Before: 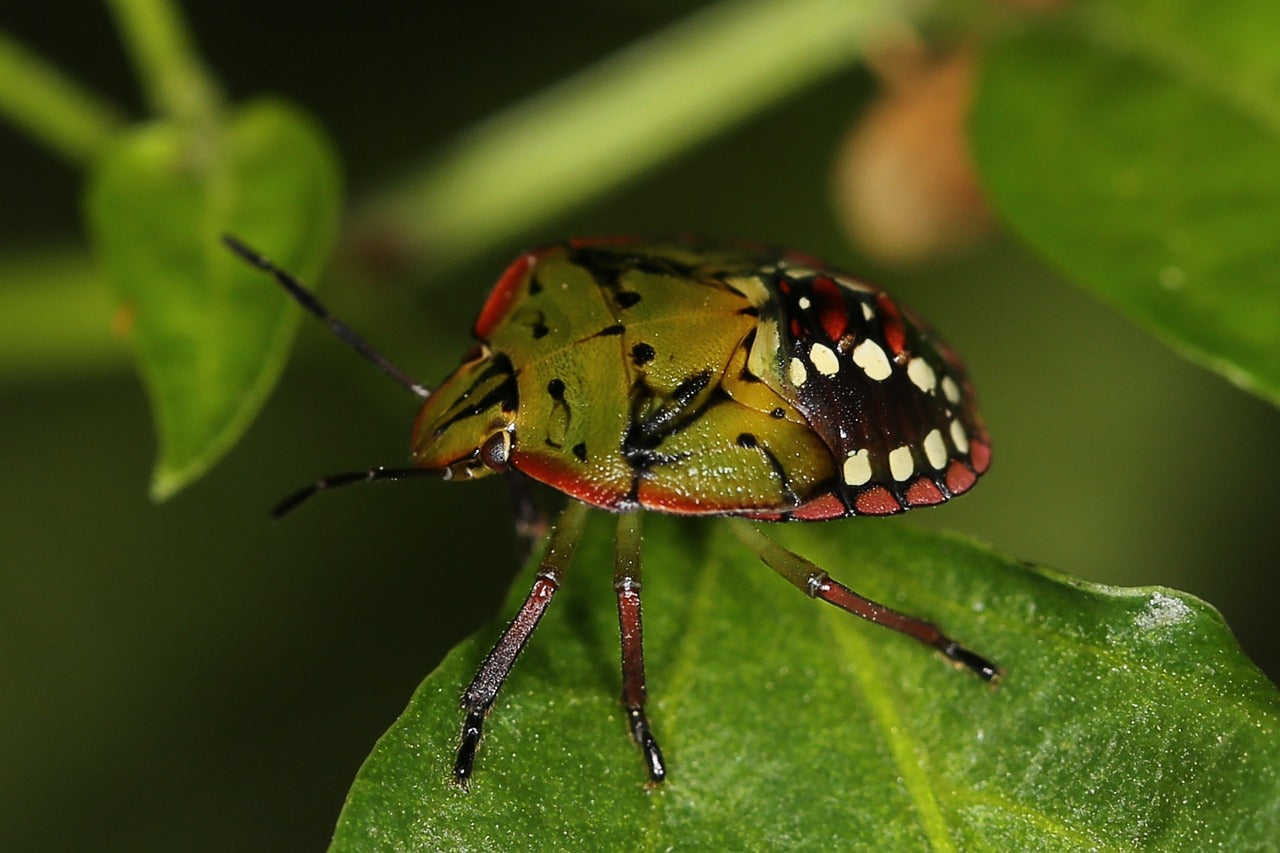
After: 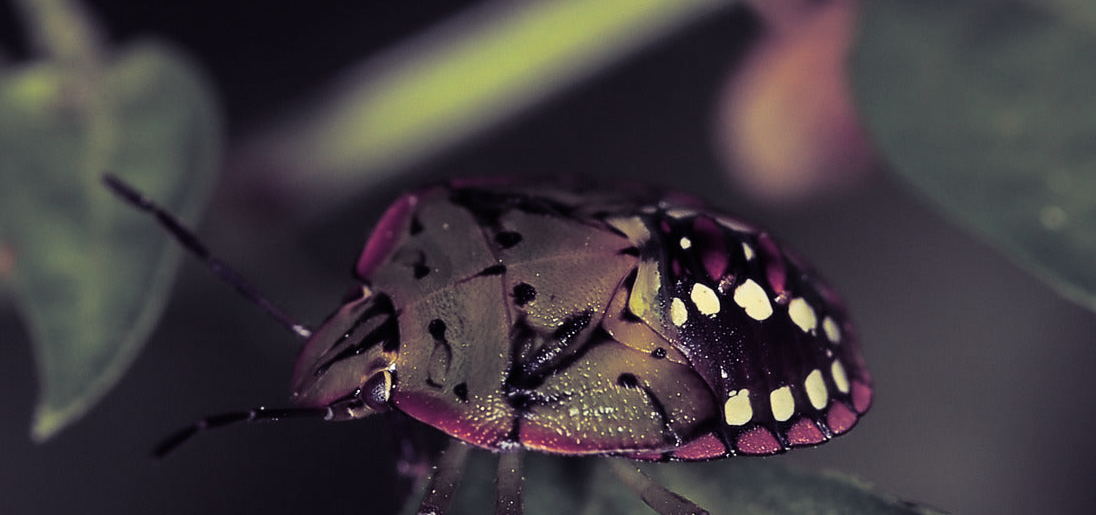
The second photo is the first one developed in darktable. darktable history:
split-toning: shadows › hue 255.6°, shadows › saturation 0.66, highlights › hue 43.2°, highlights › saturation 0.68, balance -50.1
crop and rotate: left 9.345%, top 7.22%, right 4.982%, bottom 32.331%
